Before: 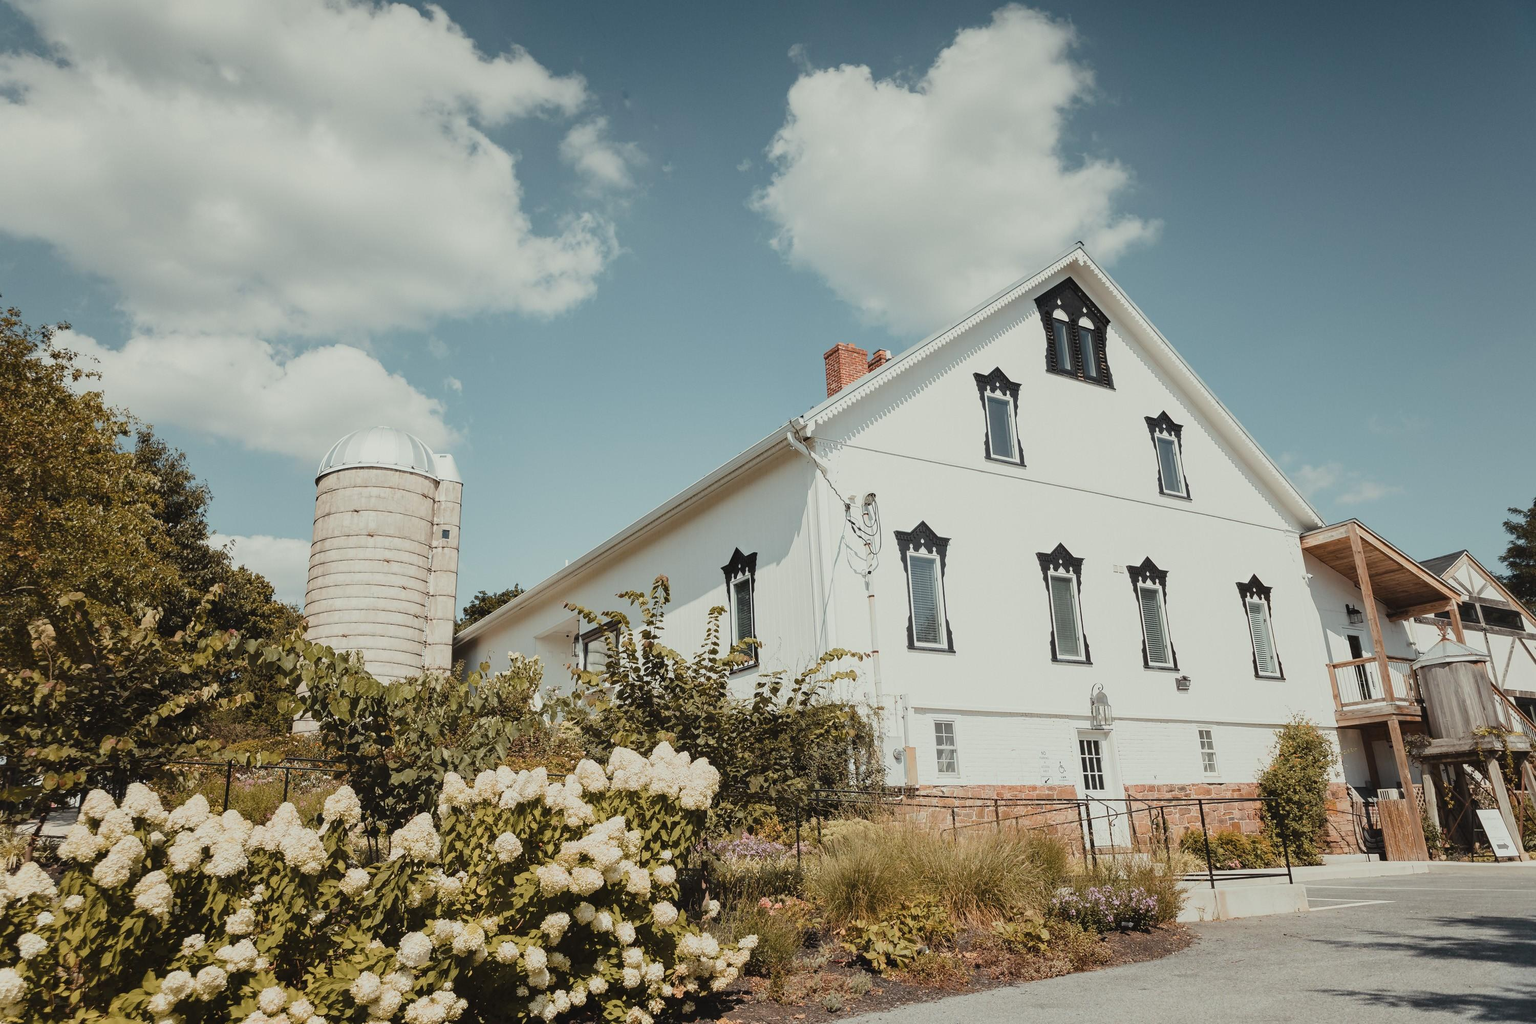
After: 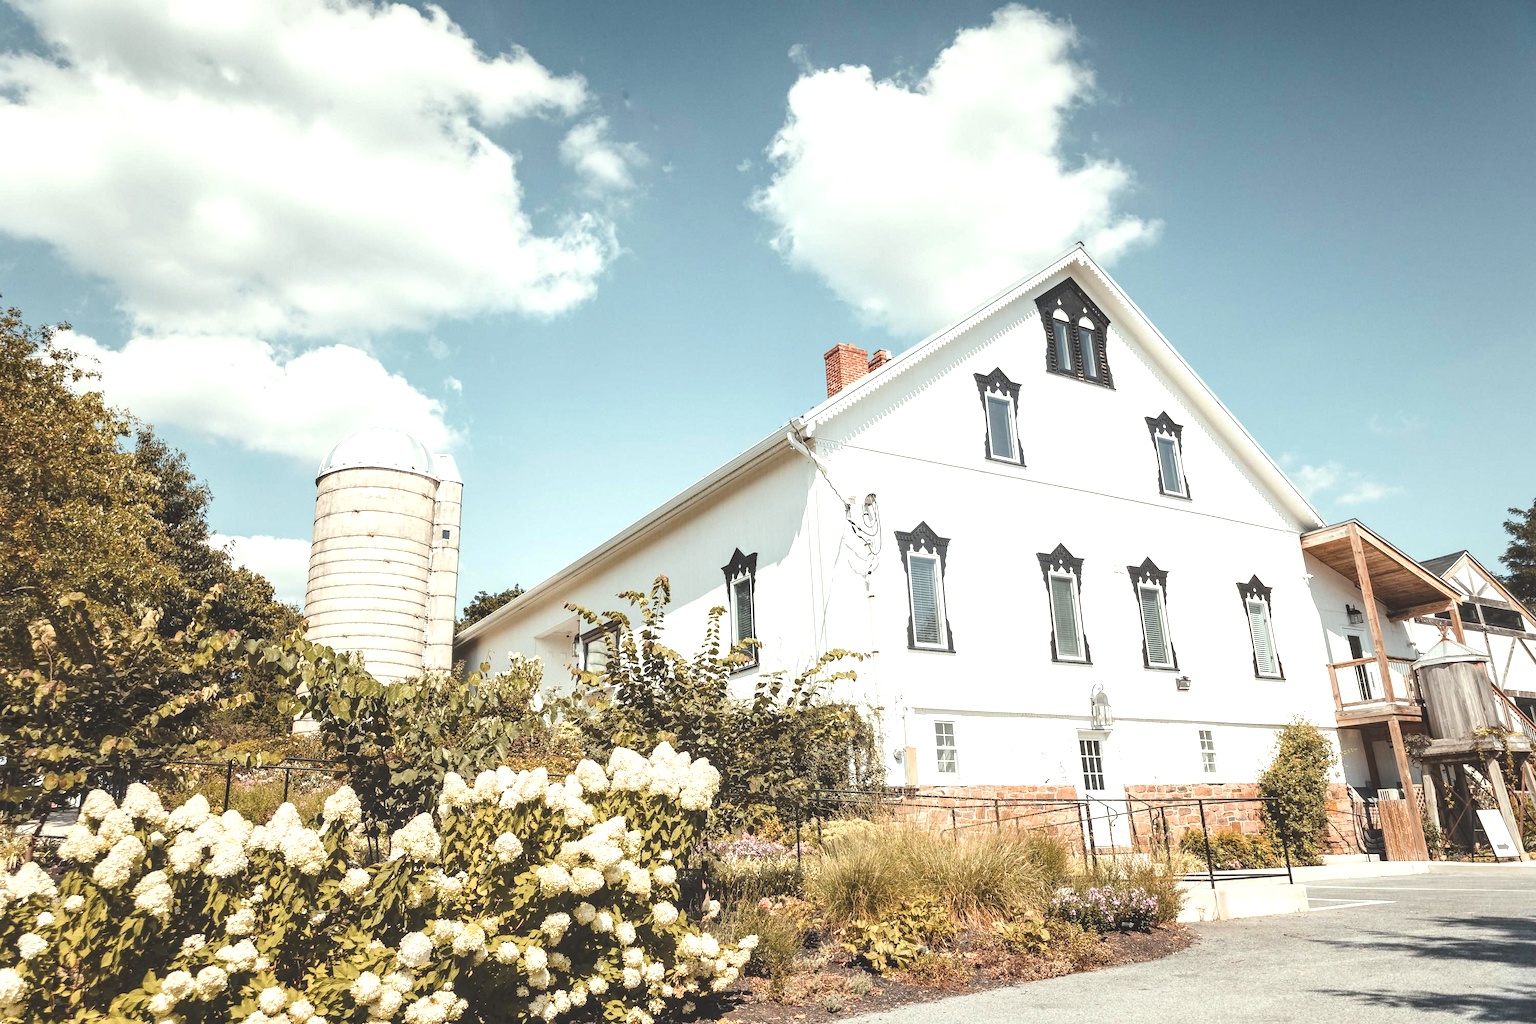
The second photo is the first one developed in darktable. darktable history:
exposure: black level correction -0.005, exposure 1 EV, compensate highlight preservation false
local contrast: on, module defaults
